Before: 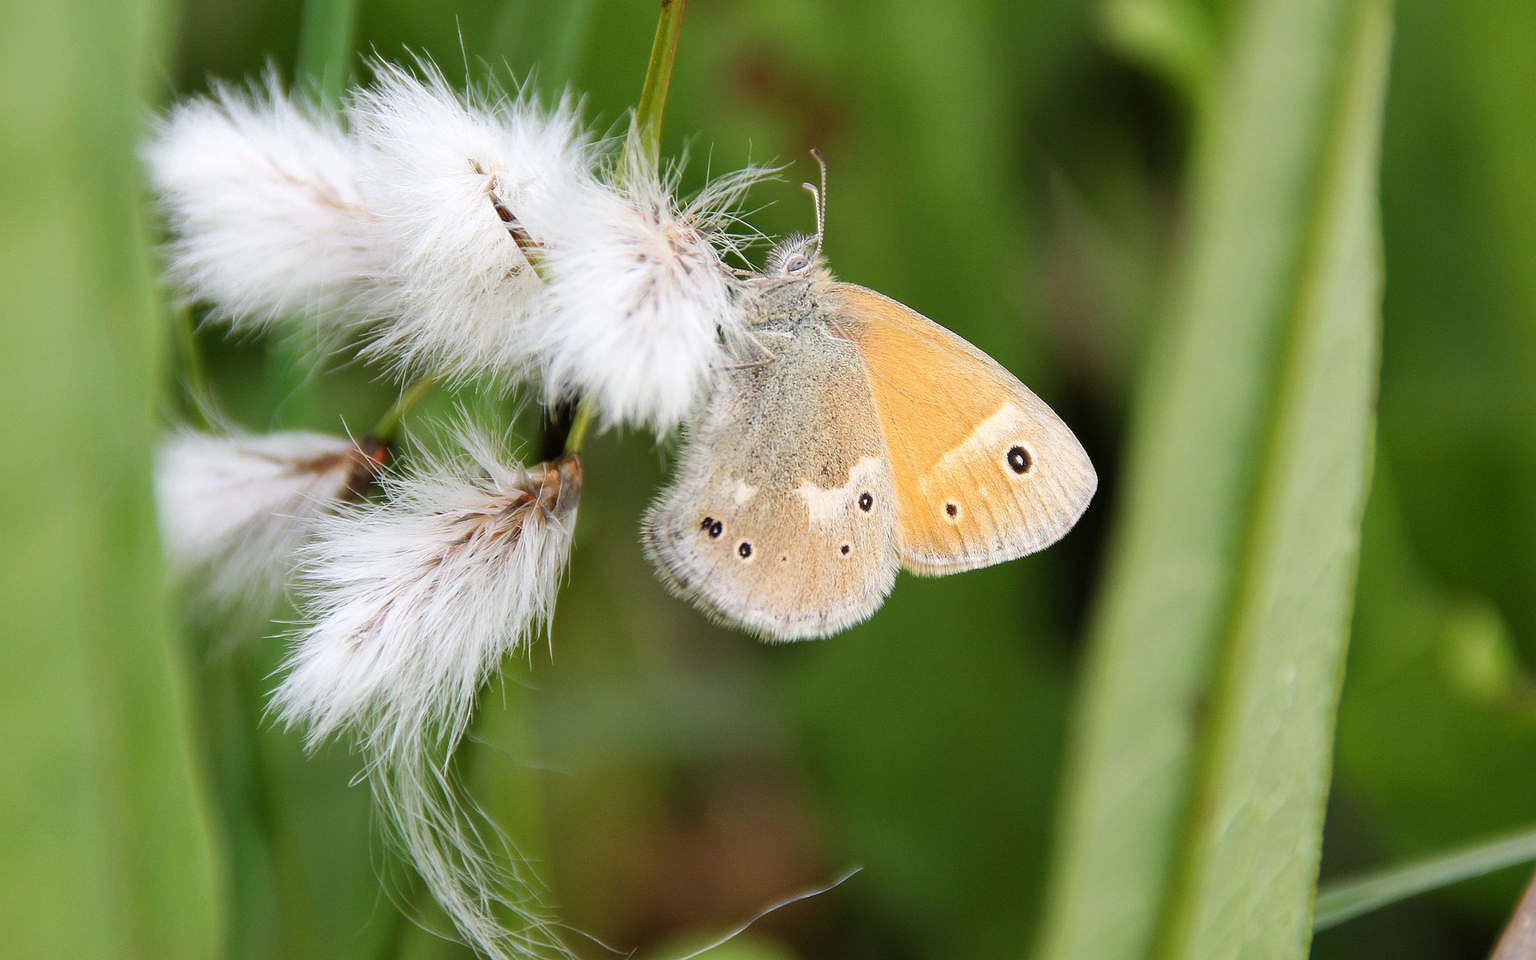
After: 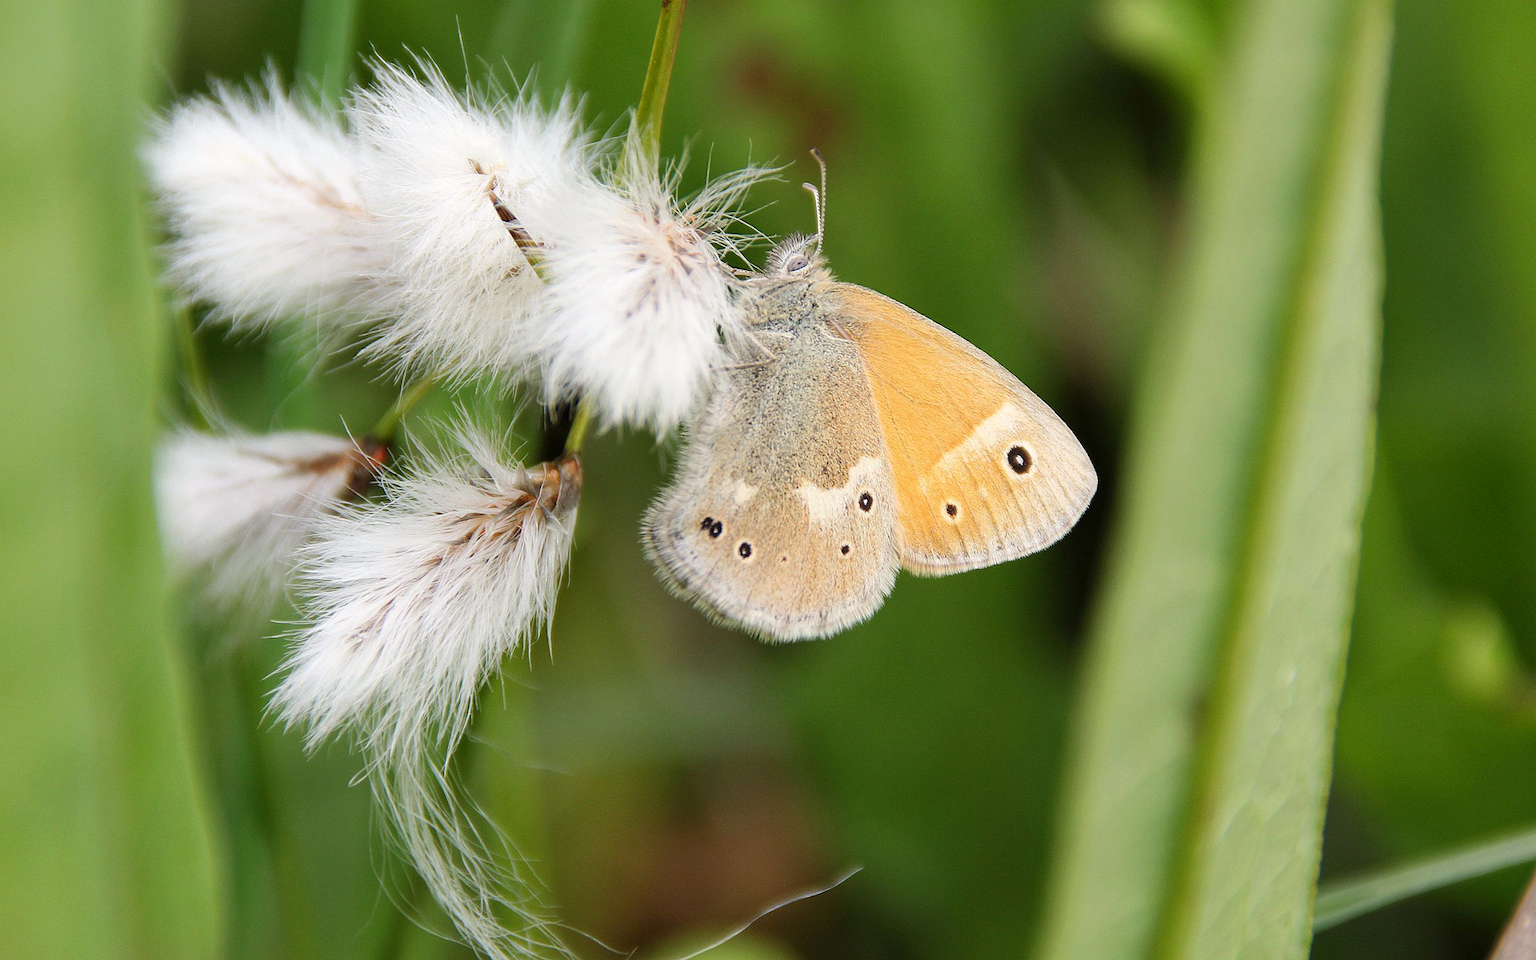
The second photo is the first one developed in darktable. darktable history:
color correction: highlights b* 2.98
